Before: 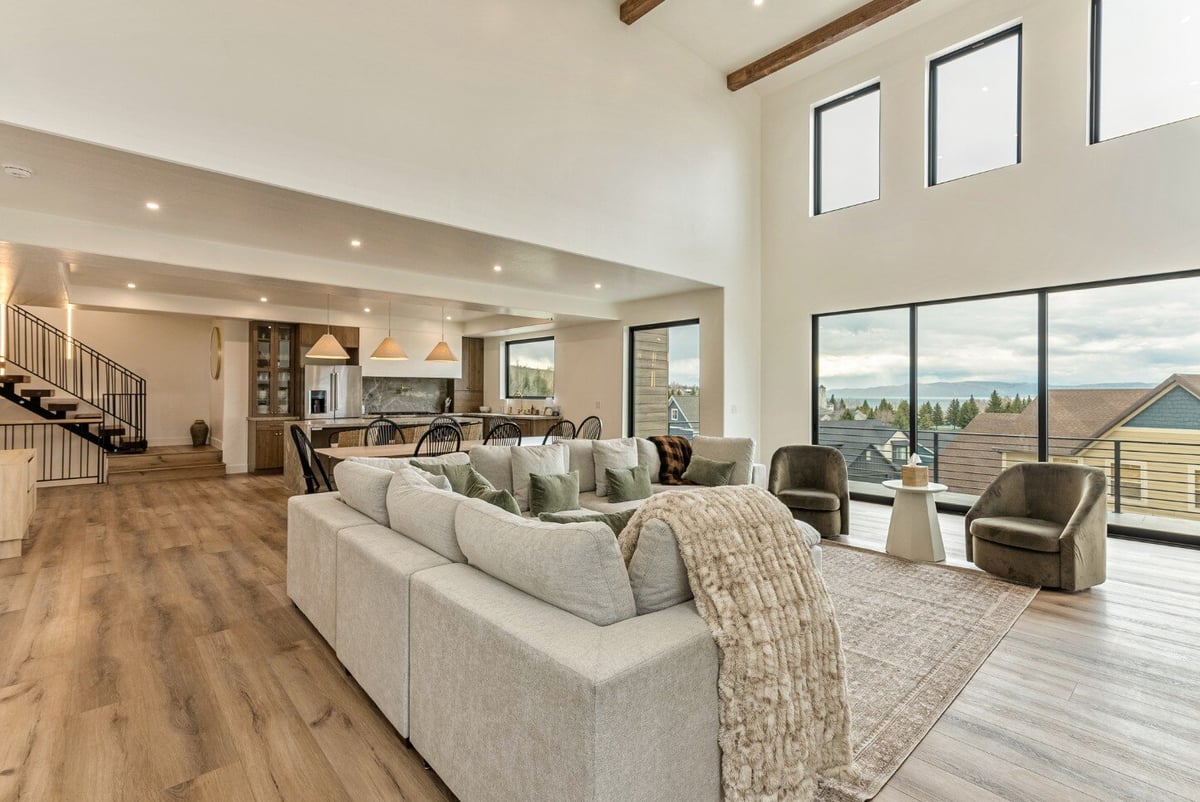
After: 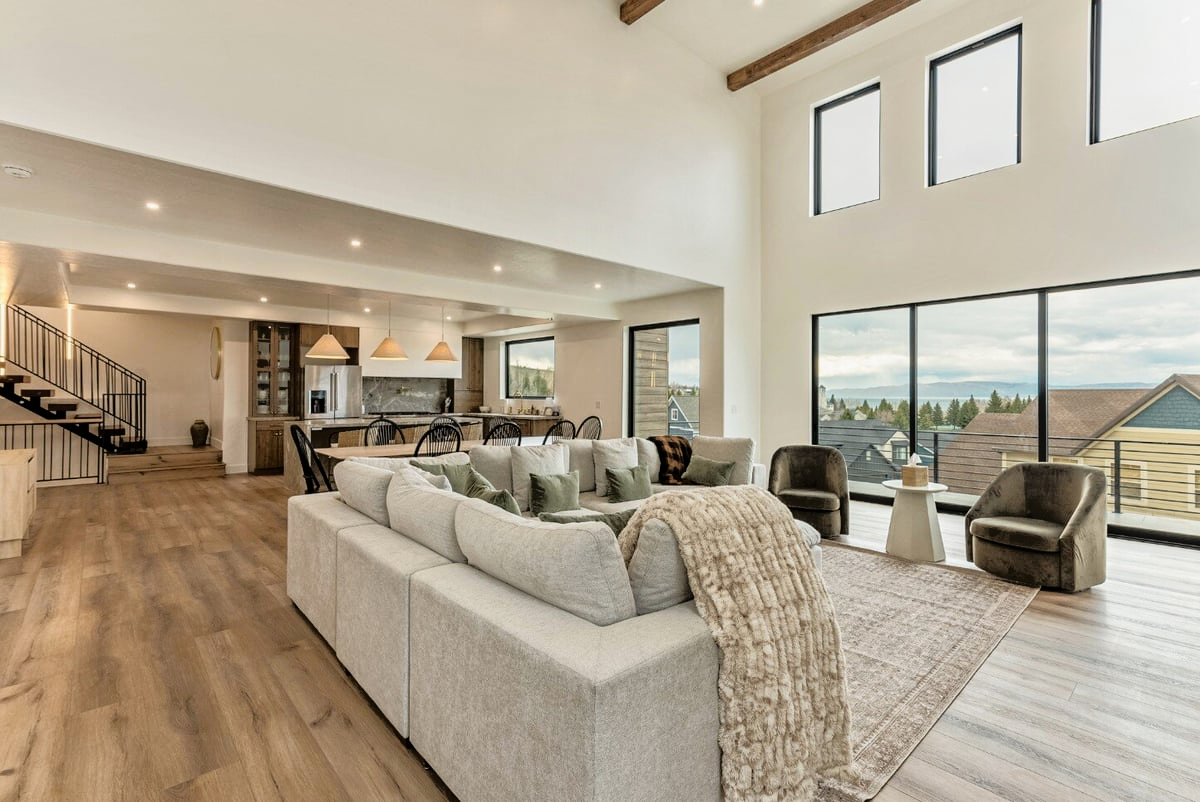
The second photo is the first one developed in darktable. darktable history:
tone equalizer: -8 EV -1.83 EV, -7 EV -1.15 EV, -6 EV -1.63 EV, edges refinement/feathering 500, mask exposure compensation -1.57 EV, preserve details no
